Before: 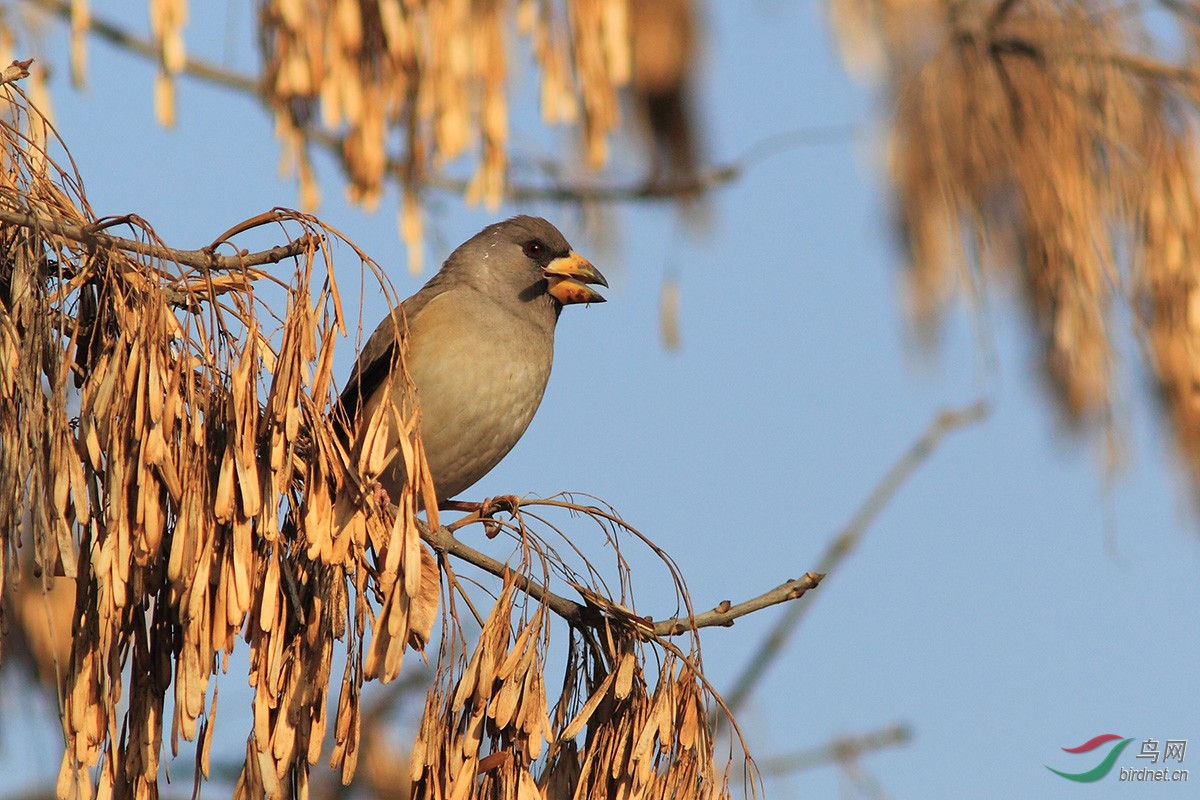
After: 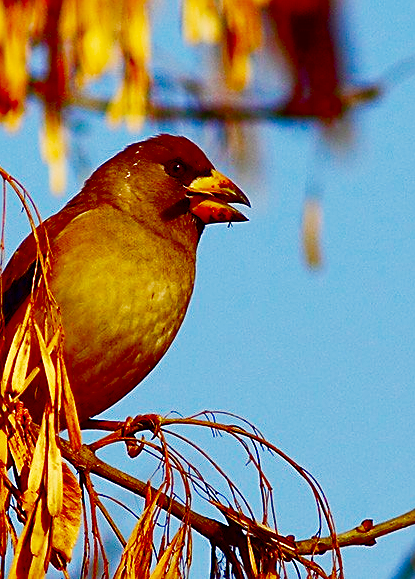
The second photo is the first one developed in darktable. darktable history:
color balance rgb: shadows lift › luminance 0.357%, shadows lift › chroma 6.709%, shadows lift › hue 301.33°, perceptual saturation grading › global saturation -0.064%, perceptual saturation grading › highlights -17.642%, perceptual saturation grading › mid-tones 32.495%, perceptual saturation grading › shadows 50.509%, global vibrance 44.653%
base curve: curves: ch0 [(0, 0) (0.032, 0.037) (0.105, 0.228) (0.435, 0.76) (0.856, 0.983) (1, 1)], preserve colors none
crop and rotate: left 29.888%, top 10.234%, right 35.485%, bottom 17.289%
sharpen: on, module defaults
contrast brightness saturation: brightness -0.985, saturation 0.986
